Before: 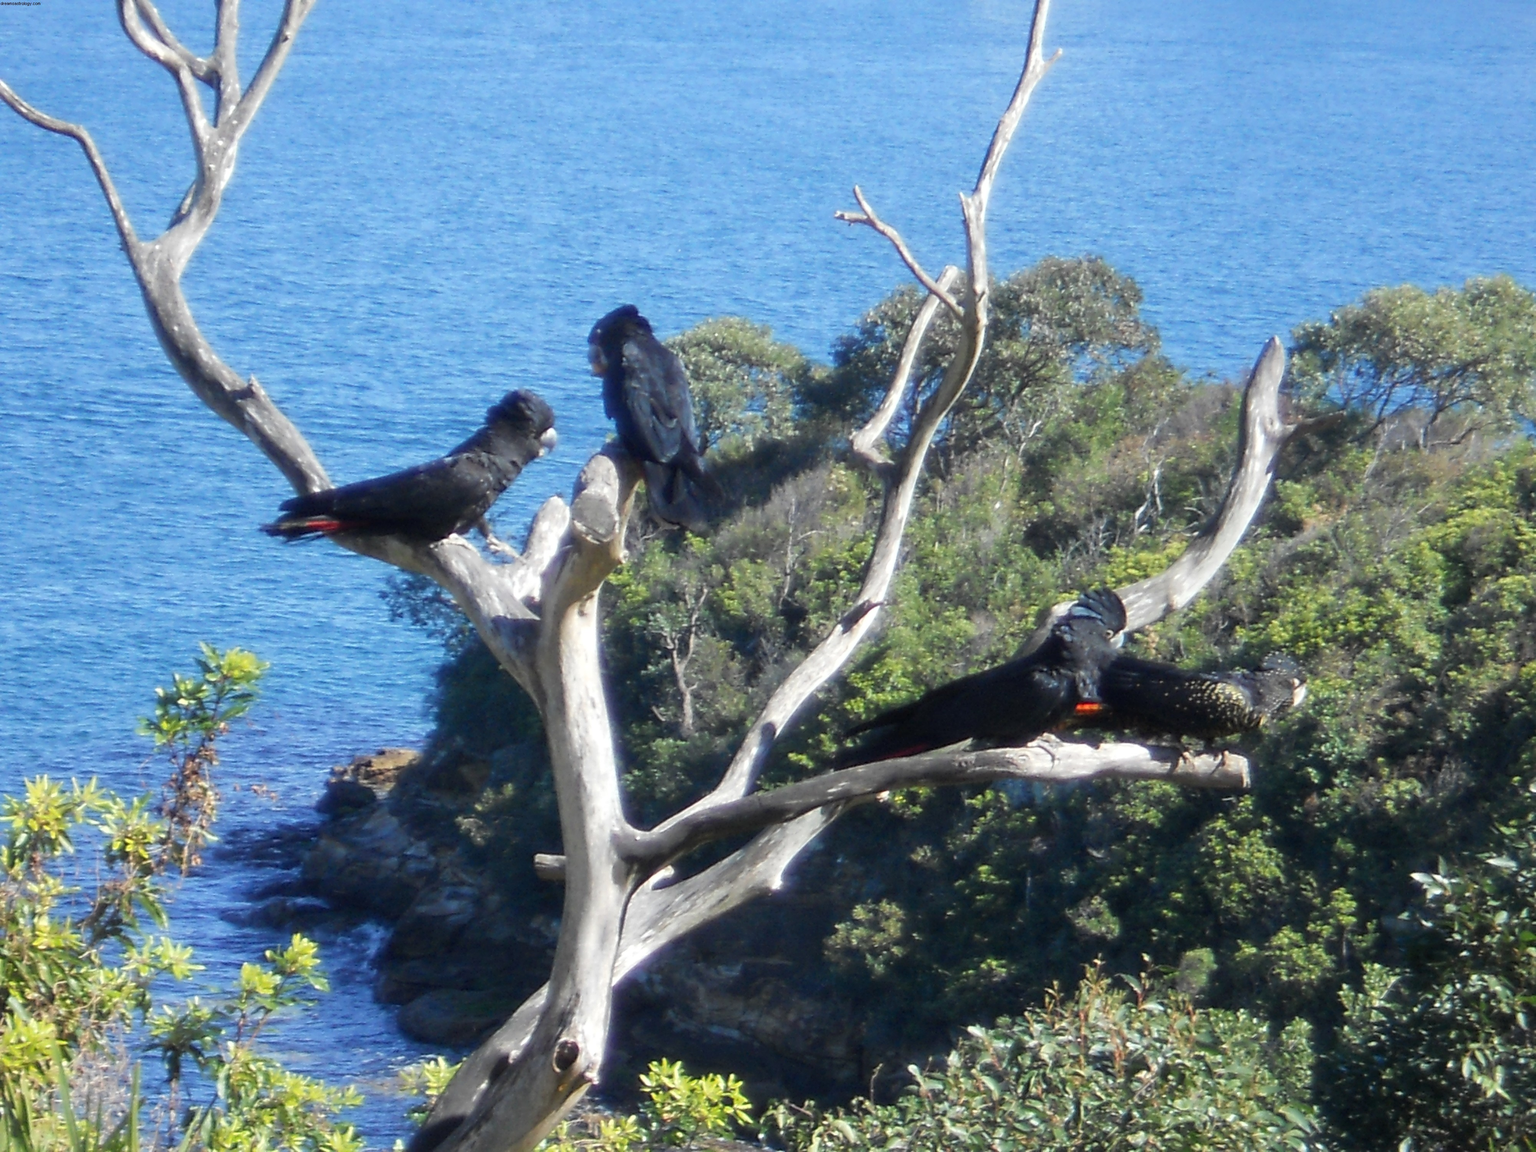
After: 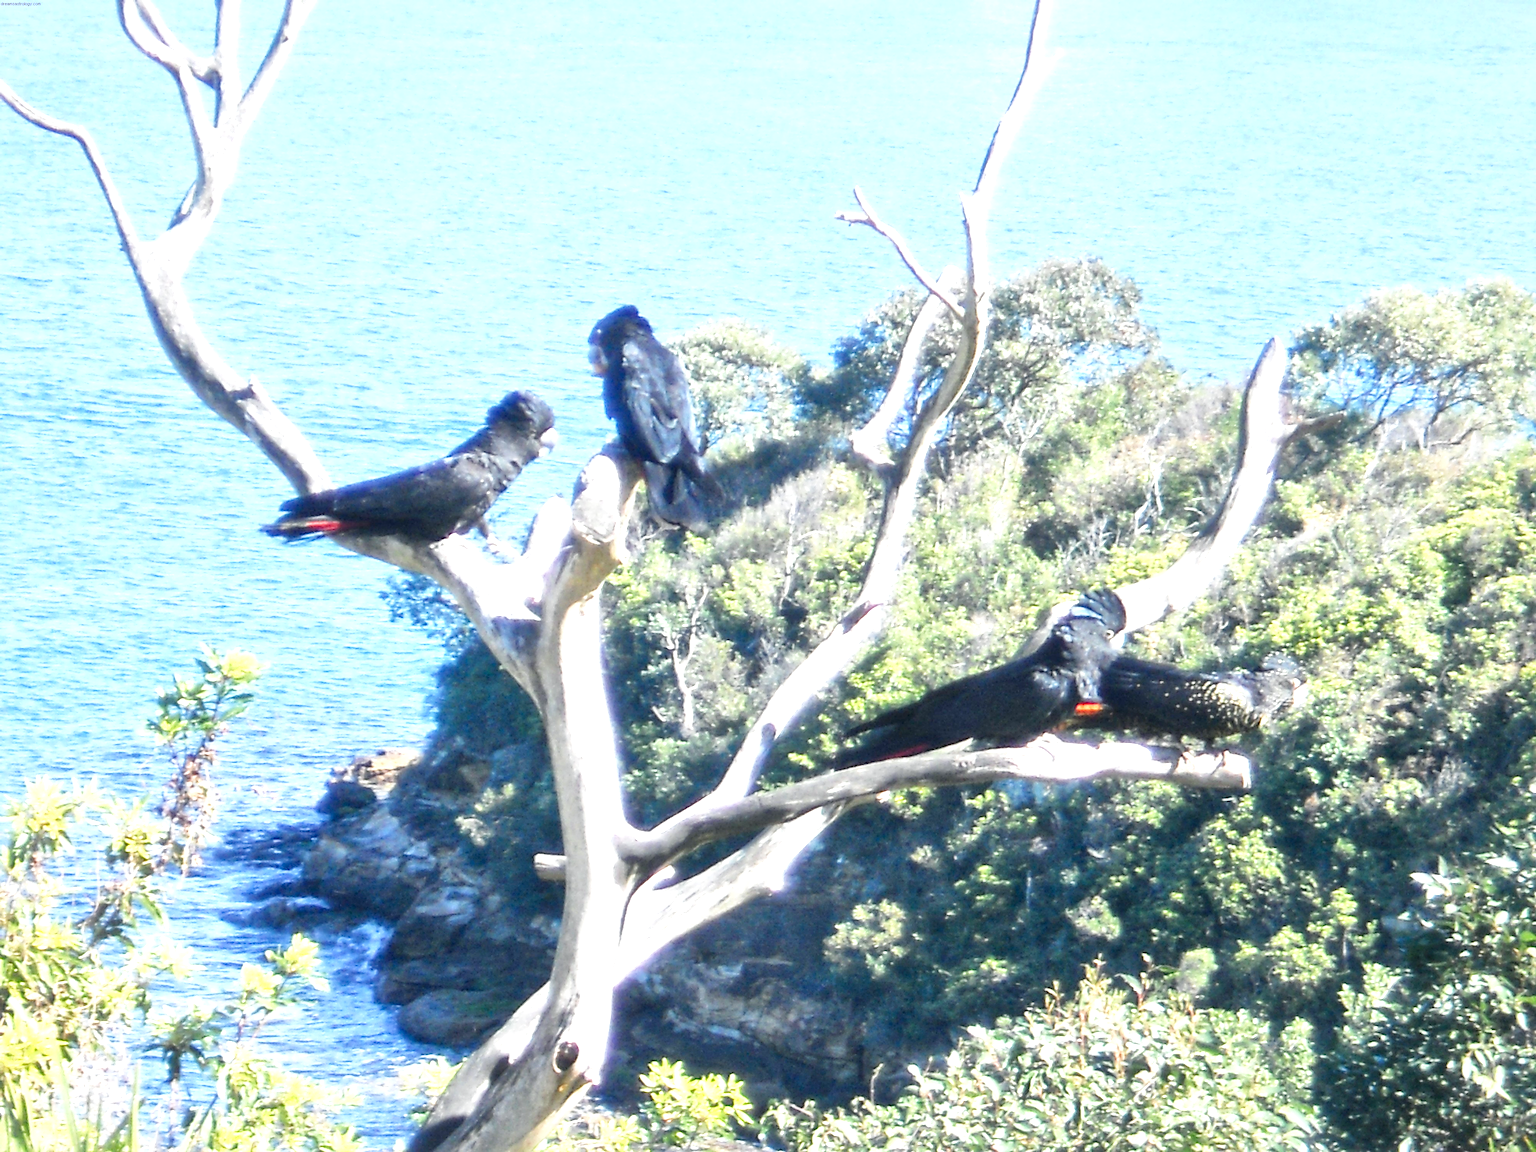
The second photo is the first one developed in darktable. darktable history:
color correction: saturation 1.32
exposure: black level correction 0, exposure 1.35 EV, compensate exposure bias true, compensate highlight preservation false
contrast brightness saturation: saturation -0.17
local contrast: mode bilateral grid, contrast 25, coarseness 60, detail 151%, midtone range 0.2
base curve: curves: ch0 [(0, 0) (0.204, 0.334) (0.55, 0.733) (1, 1)], preserve colors none
color balance: mode lift, gamma, gain (sRGB), lift [1, 1, 1.022, 1.026]
